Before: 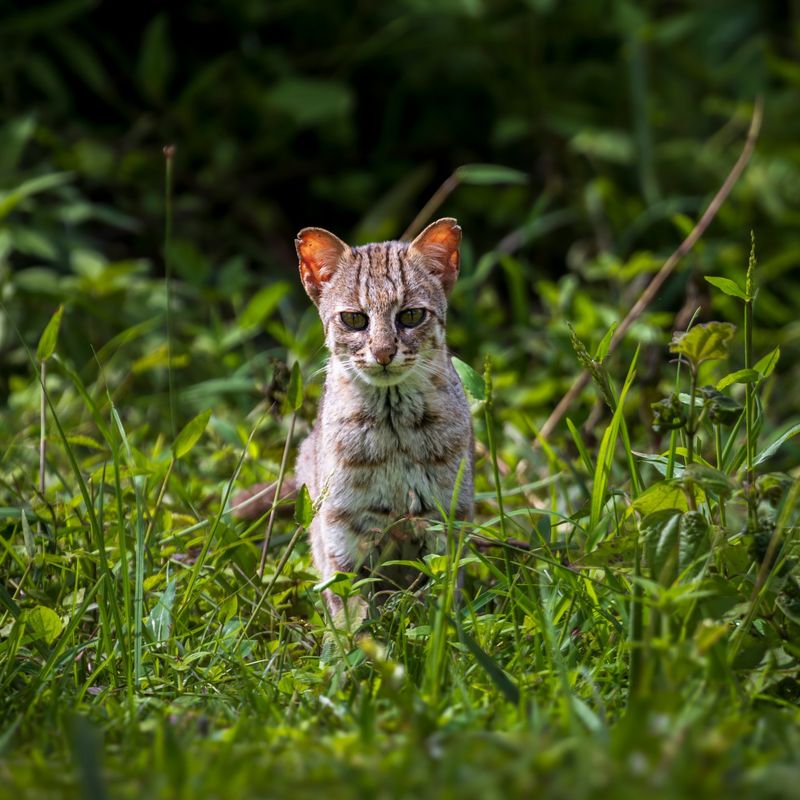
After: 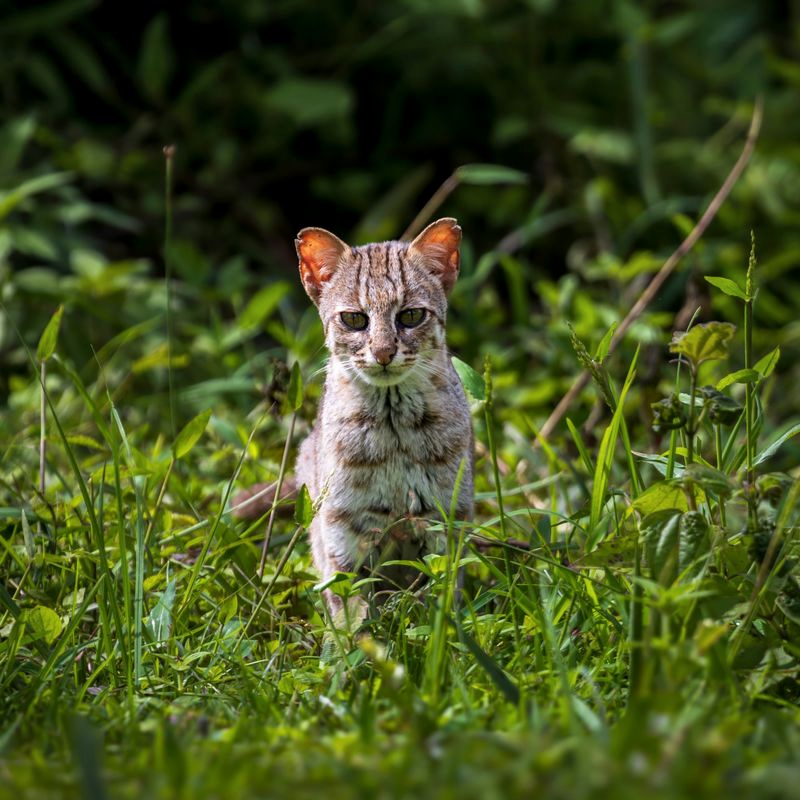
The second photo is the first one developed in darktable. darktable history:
shadows and highlights: shadows 20.91, highlights -82.73, soften with gaussian
local contrast: mode bilateral grid, contrast 100, coarseness 100, detail 108%, midtone range 0.2
